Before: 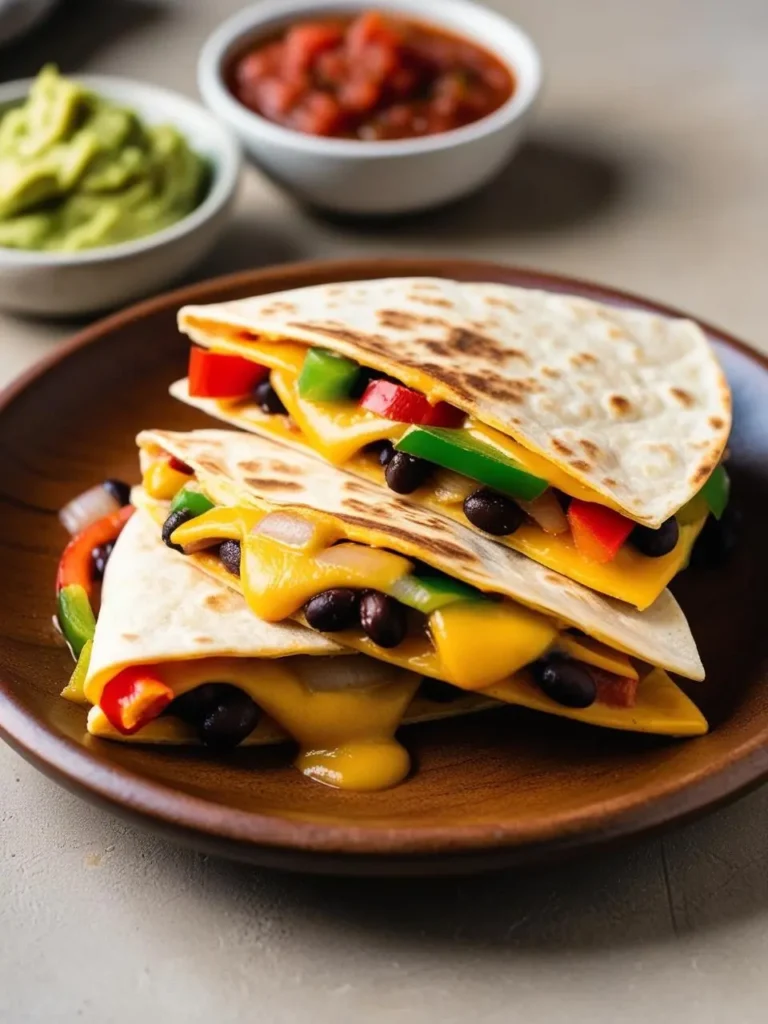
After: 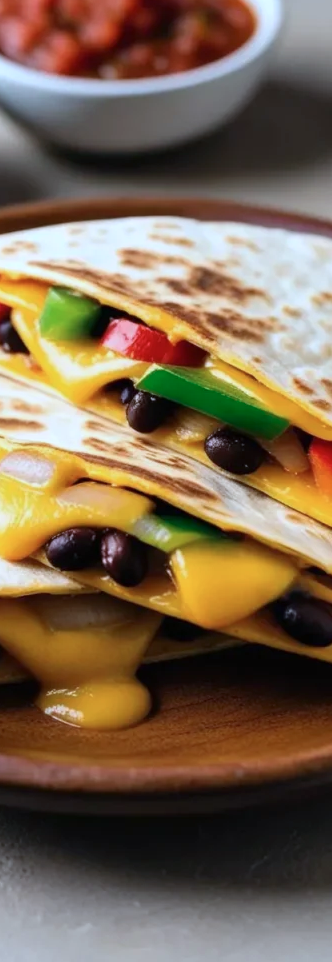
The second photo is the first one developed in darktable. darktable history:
color calibration: illuminant as shot in camera, x 0.379, y 0.381, temperature 4090.86 K
crop: left 33.769%, top 5.986%, right 22.93%
